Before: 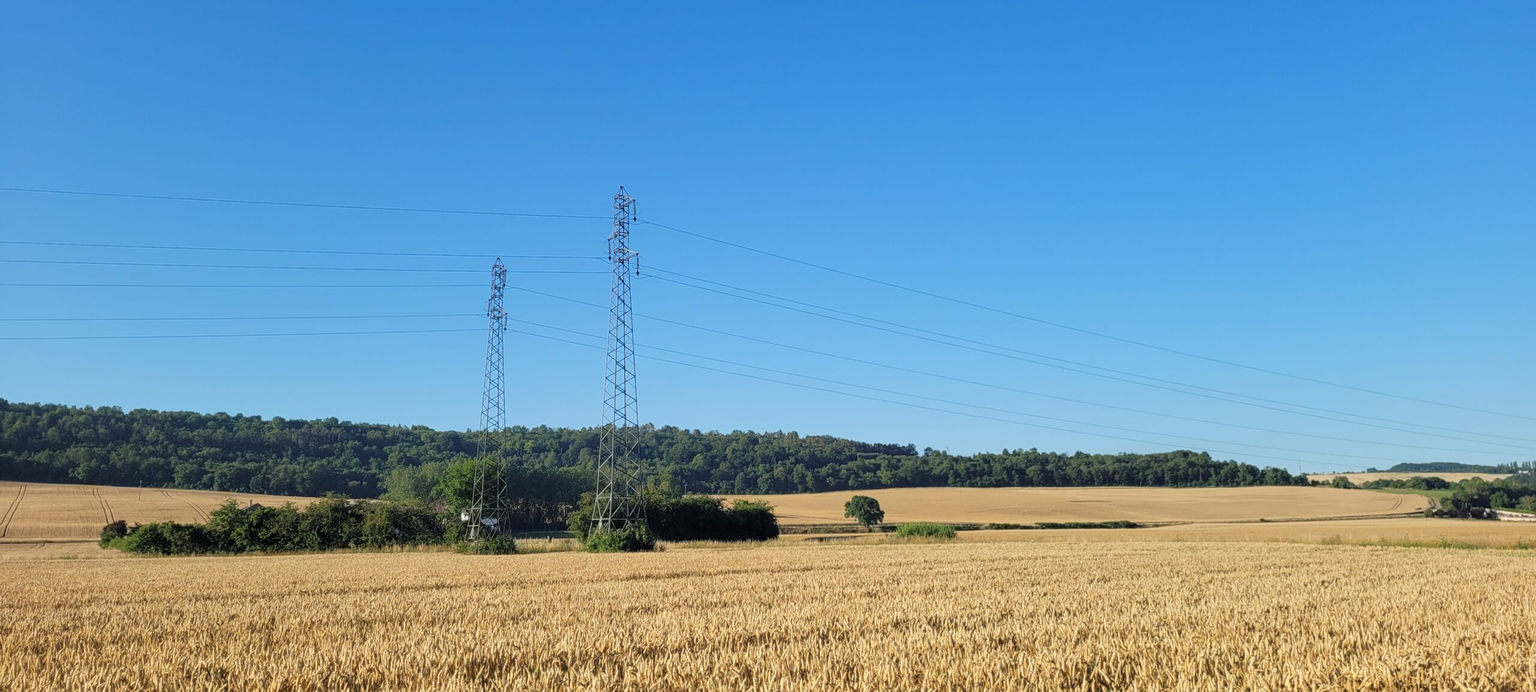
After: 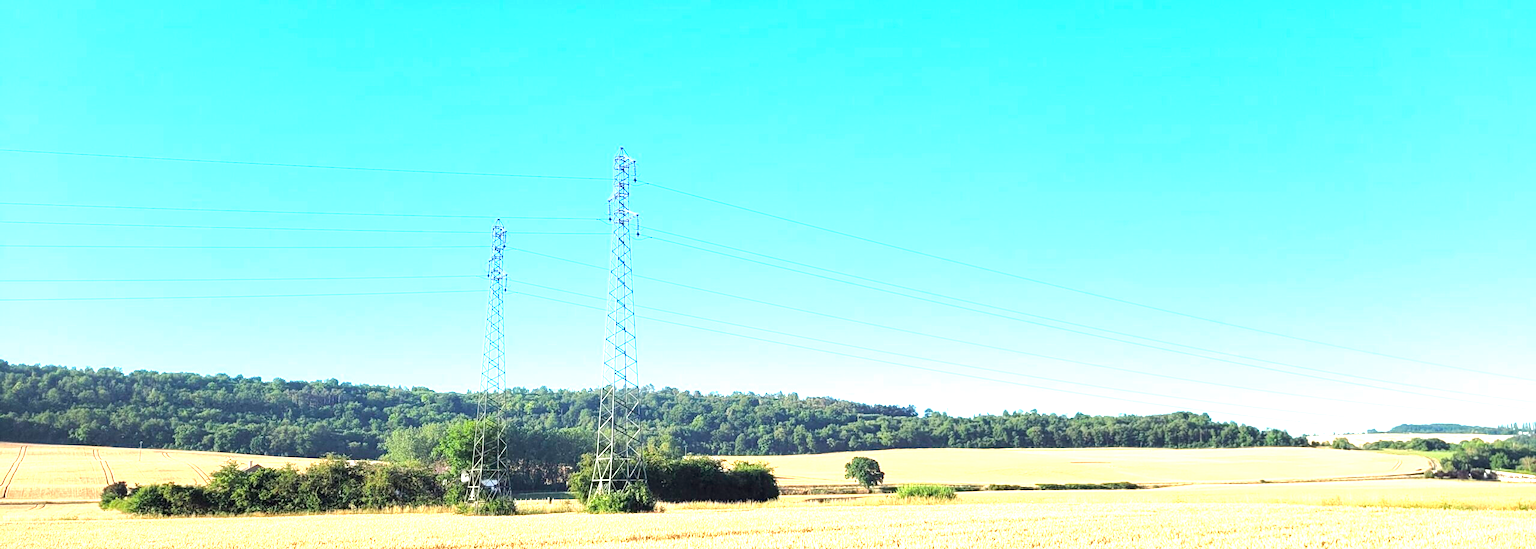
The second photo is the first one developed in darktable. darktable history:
exposure: black level correction 0, exposure 1.9 EV, compensate highlight preservation false
color calibration: output R [0.946, 0.065, -0.013, 0], output G [-0.246, 1.264, -0.017, 0], output B [0.046, -0.098, 1.05, 0], illuminant custom, x 0.344, y 0.359, temperature 5045.54 K
crop and rotate: top 5.667%, bottom 14.937%
